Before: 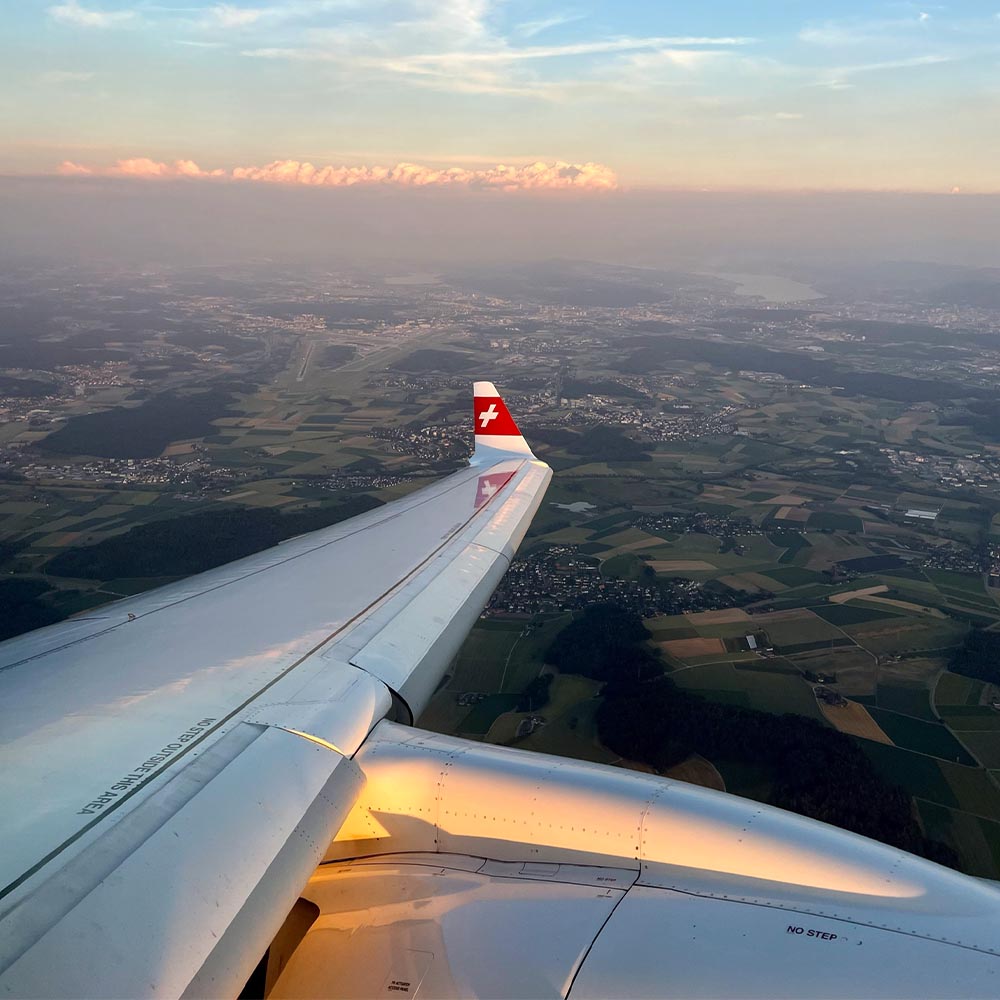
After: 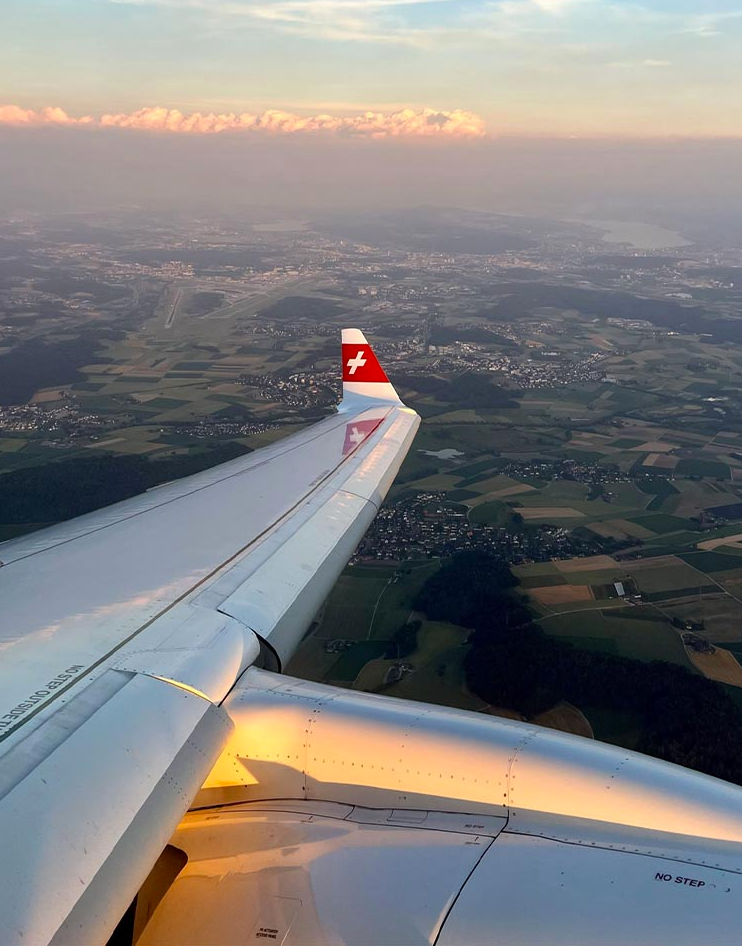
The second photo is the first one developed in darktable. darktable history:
crop and rotate: left 13.209%, top 5.31%, right 12.562%
